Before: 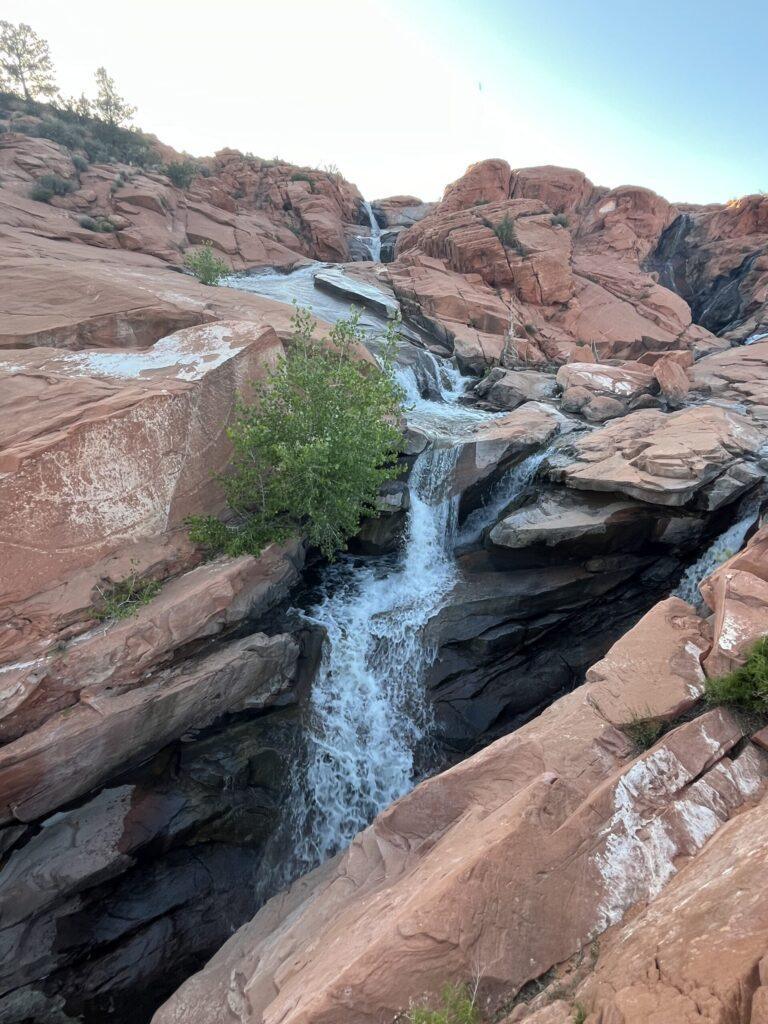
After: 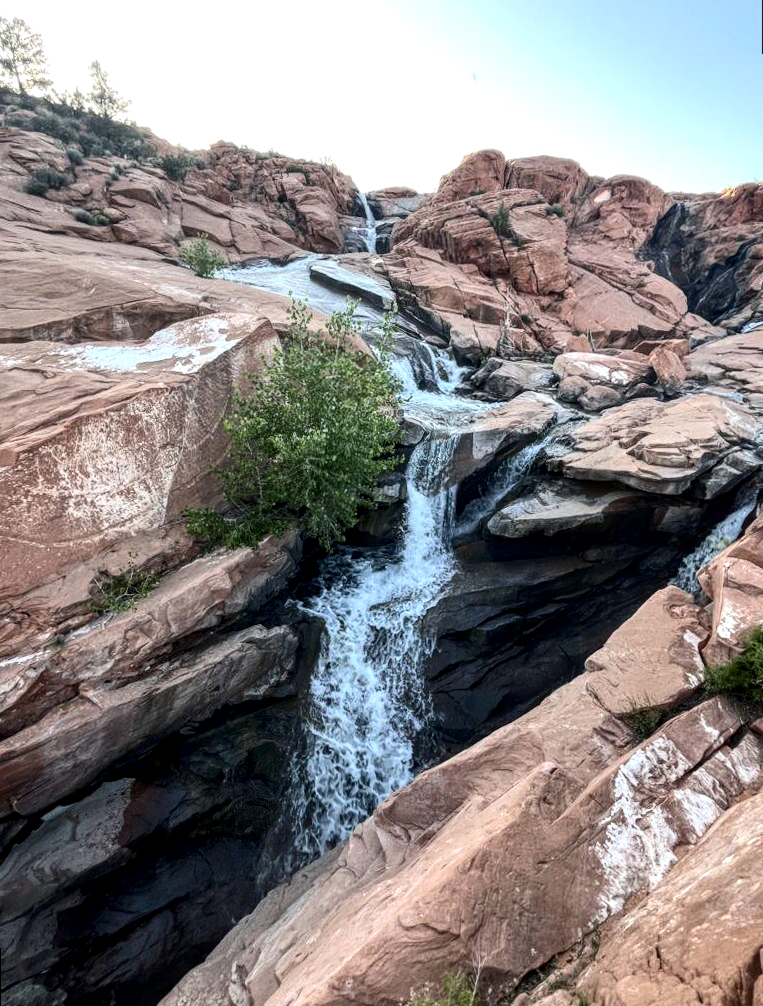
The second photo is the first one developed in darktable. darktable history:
rotate and perspective: rotation -0.45°, automatic cropping original format, crop left 0.008, crop right 0.992, crop top 0.012, crop bottom 0.988
contrast brightness saturation: contrast 0.28
local contrast: highlights 61%, detail 143%, midtone range 0.428
